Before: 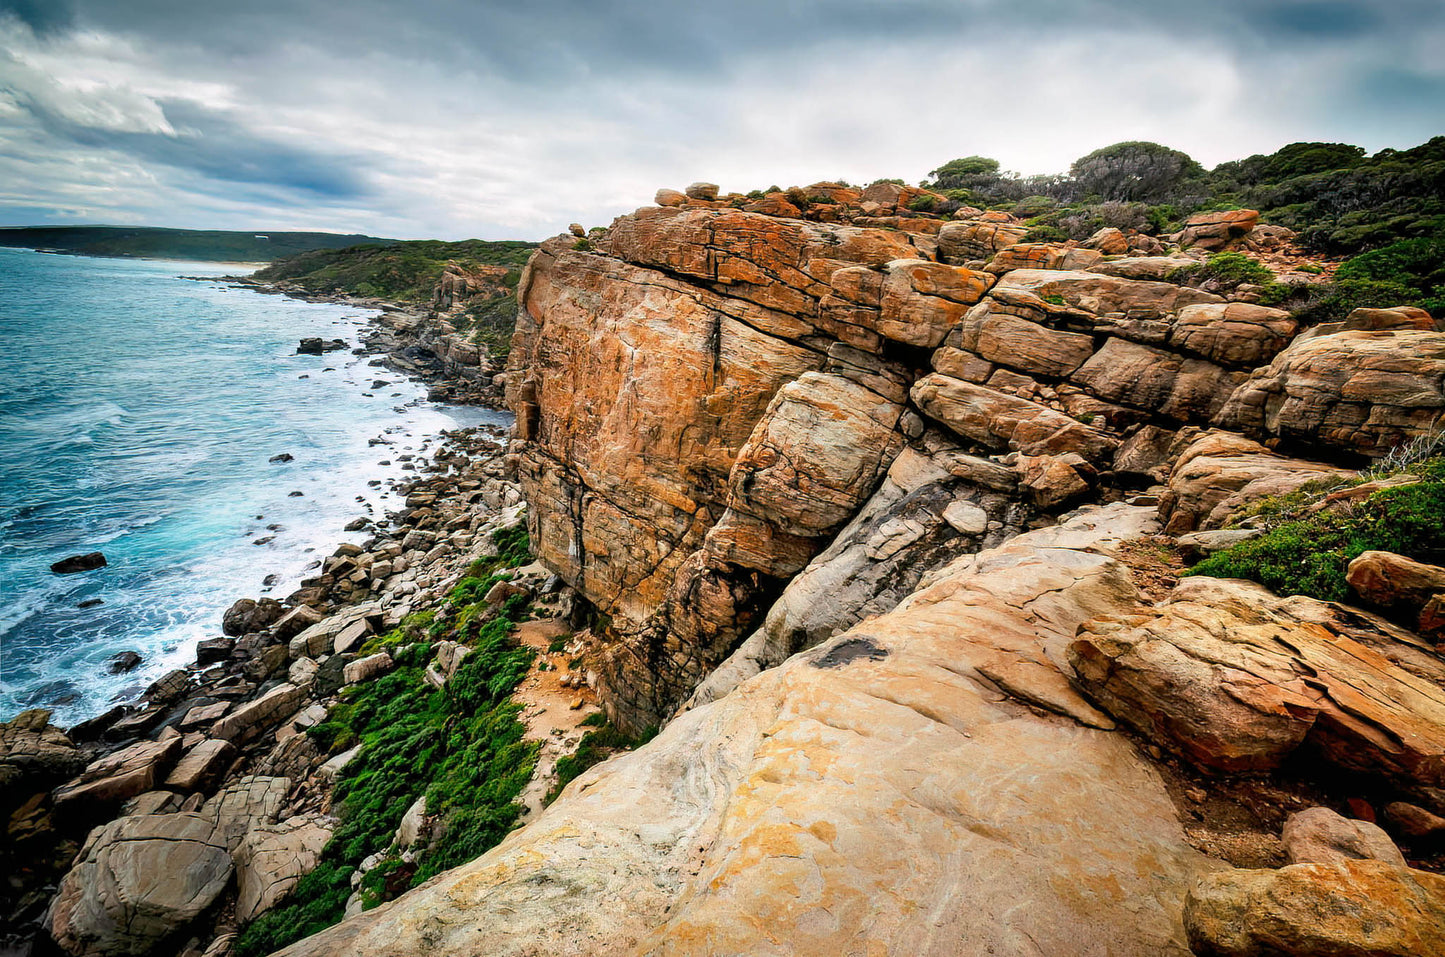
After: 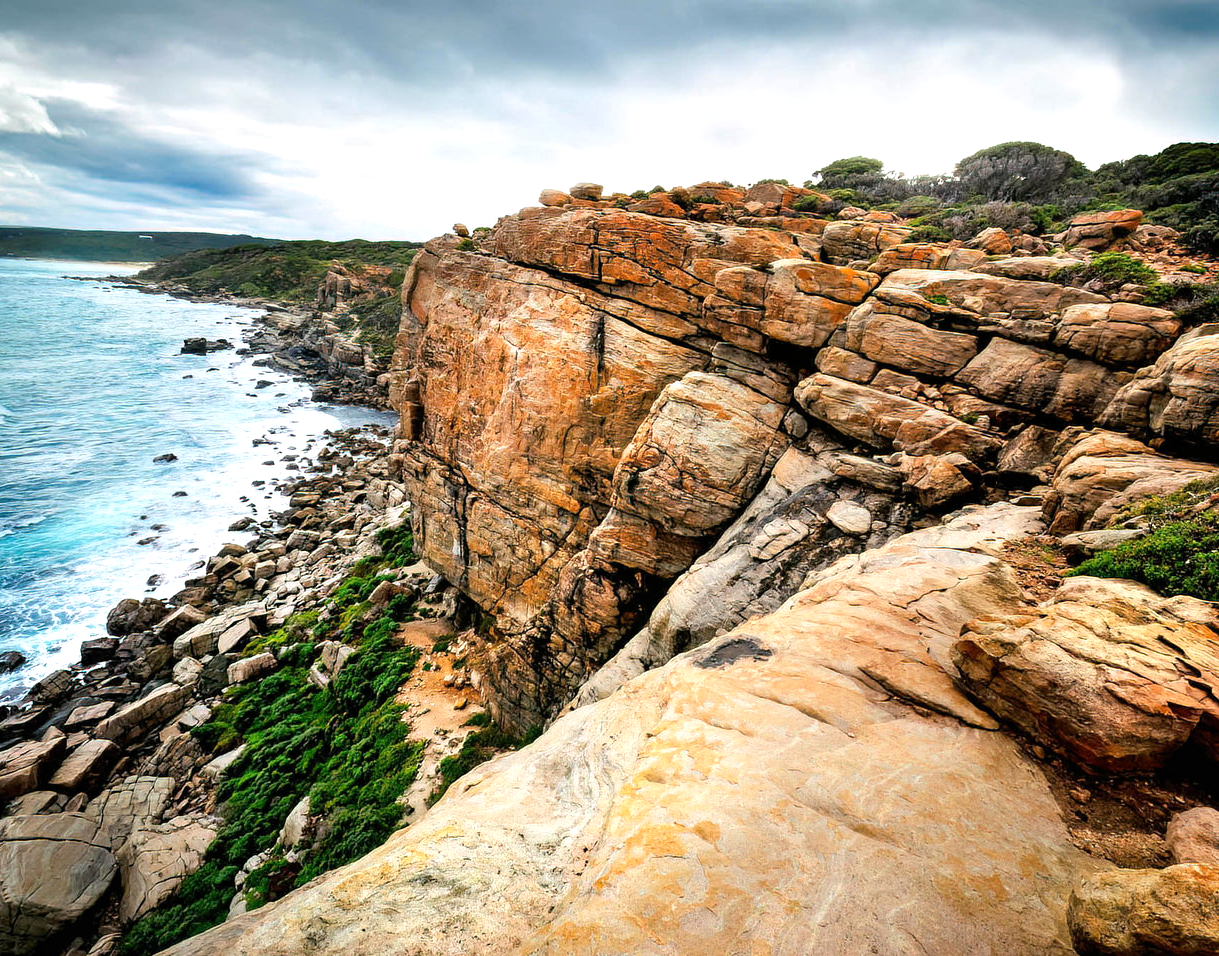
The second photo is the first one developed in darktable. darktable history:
crop: left 8.088%, right 7.526%
tone equalizer: -8 EV -0.418 EV, -7 EV -0.374 EV, -6 EV -0.344 EV, -5 EV -0.211 EV, -3 EV 0.238 EV, -2 EV 0.362 EV, -1 EV 0.368 EV, +0 EV 0.4 EV
